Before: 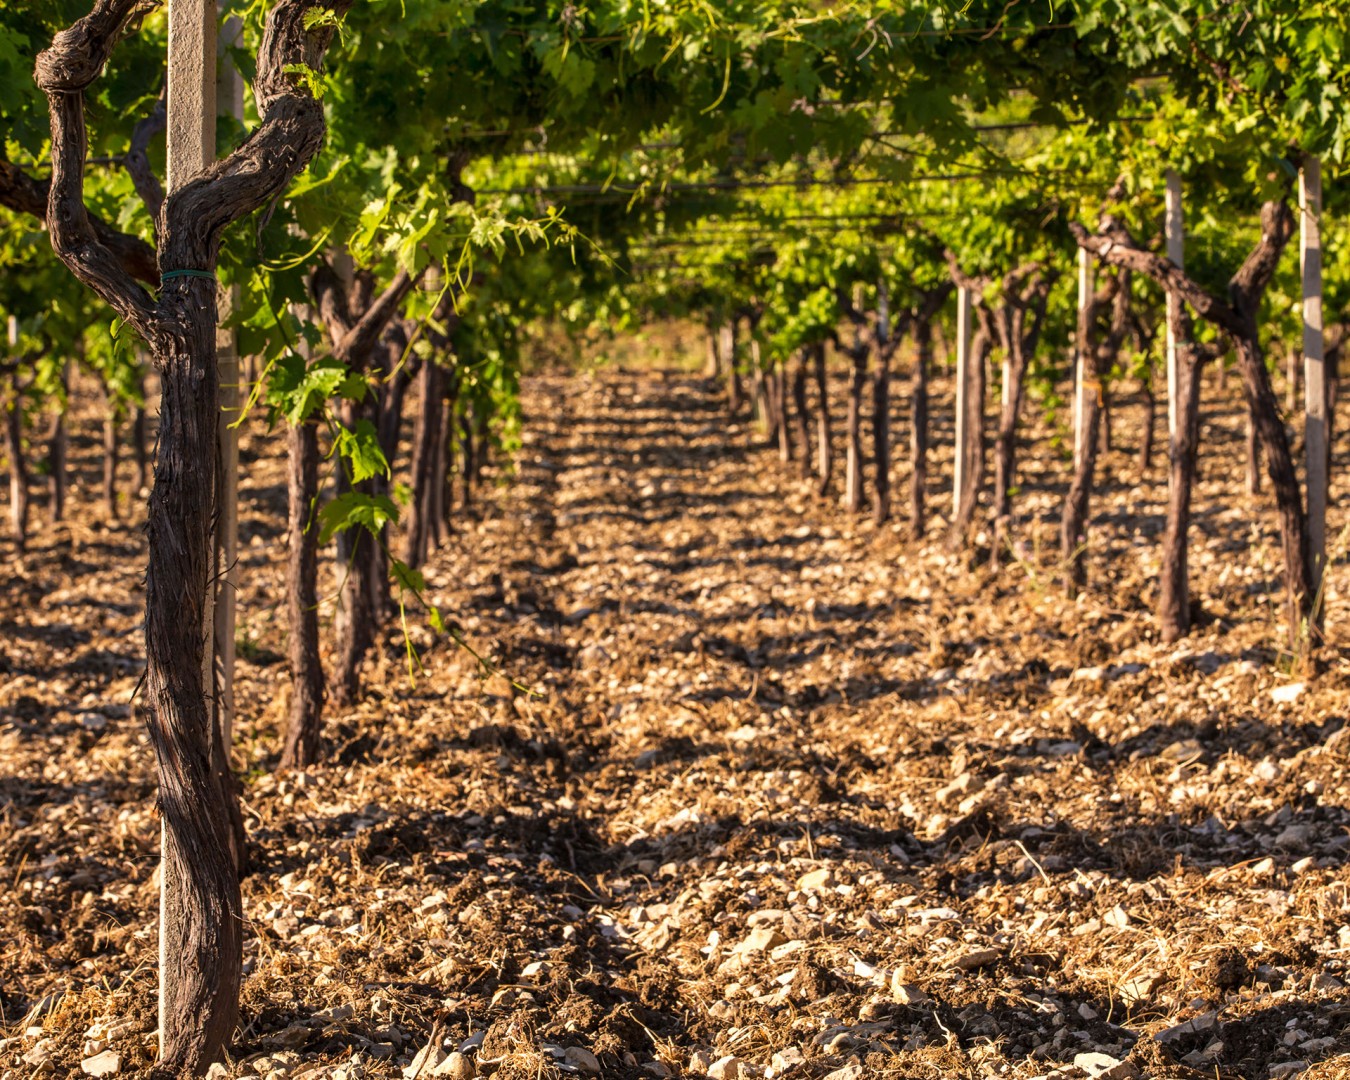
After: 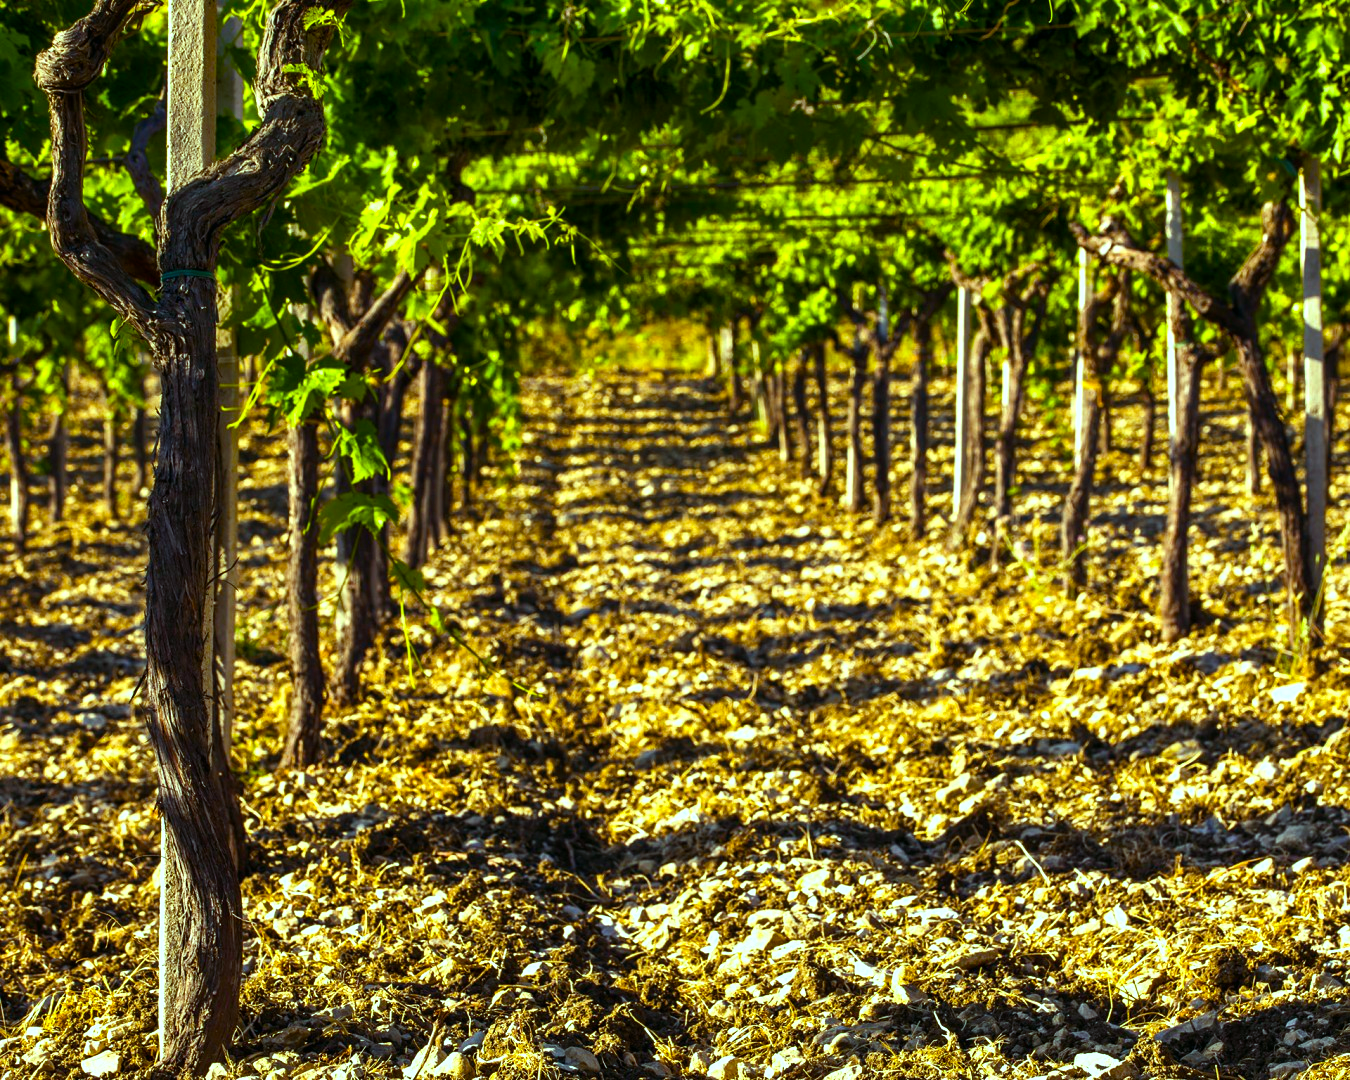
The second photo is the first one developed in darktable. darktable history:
color balance rgb: linear chroma grading › global chroma 9%, perceptual saturation grading › global saturation 36%, perceptual saturation grading › shadows 35%, perceptual brilliance grading › global brilliance 15%, perceptual brilliance grading › shadows -35%, global vibrance 15%
color balance: mode lift, gamma, gain (sRGB), lift [0.997, 0.979, 1.021, 1.011], gamma [1, 1.084, 0.916, 0.998], gain [1, 0.87, 1.13, 1.101], contrast 4.55%, contrast fulcrum 38.24%, output saturation 104.09%
